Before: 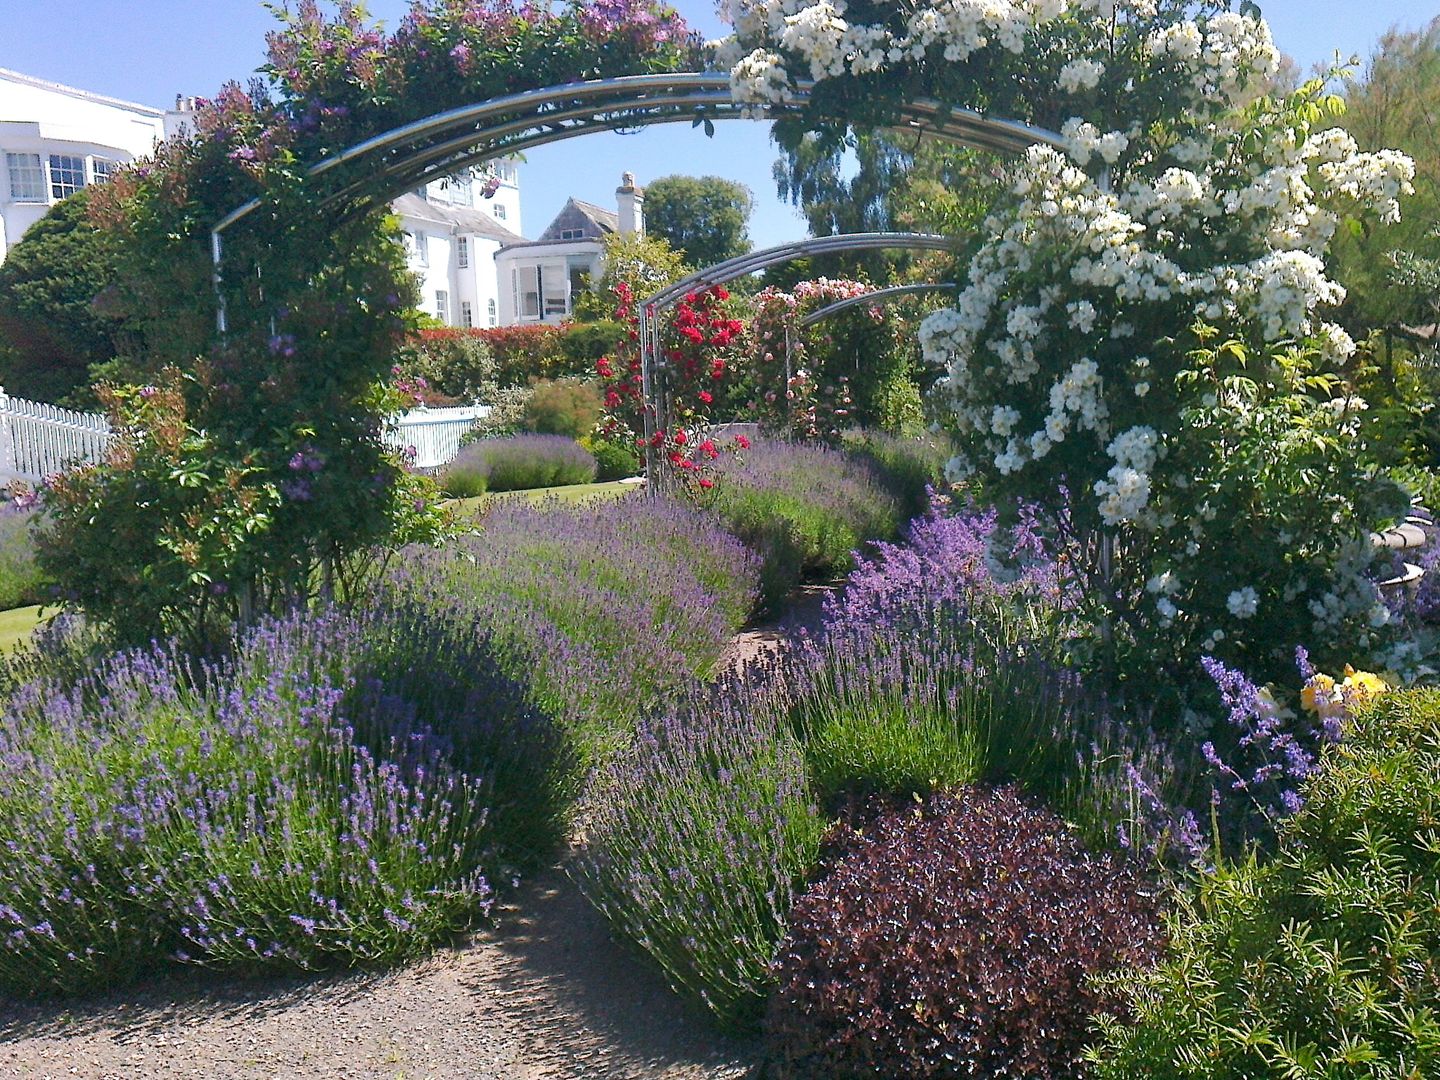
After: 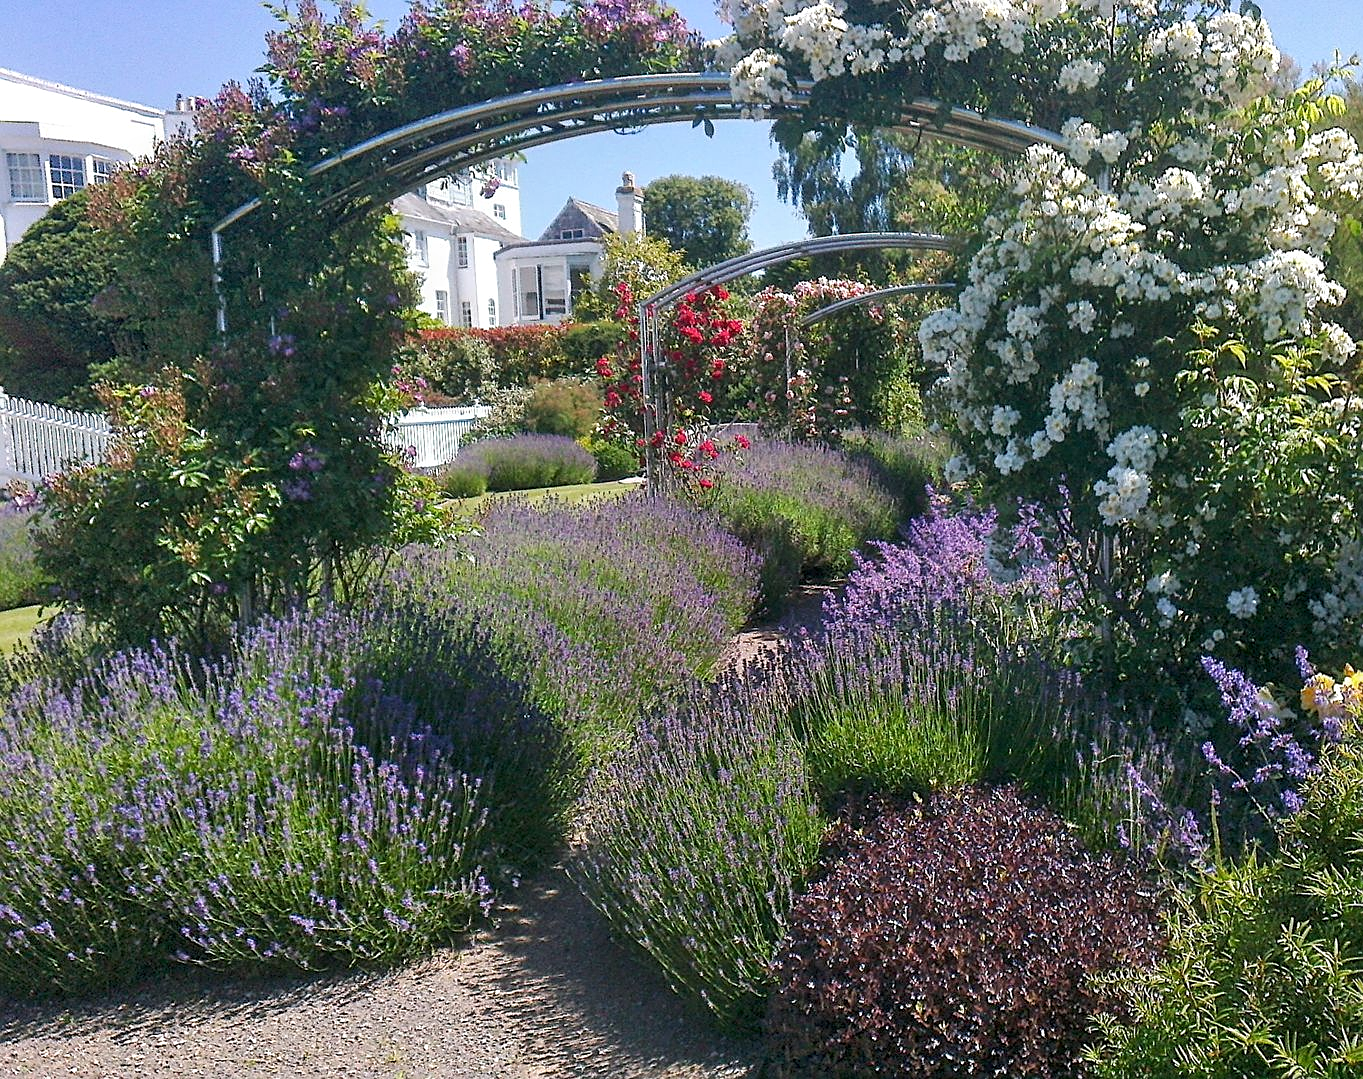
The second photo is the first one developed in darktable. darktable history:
crop and rotate: right 5.285%
local contrast: on, module defaults
sharpen: on, module defaults
tone equalizer: on, module defaults
